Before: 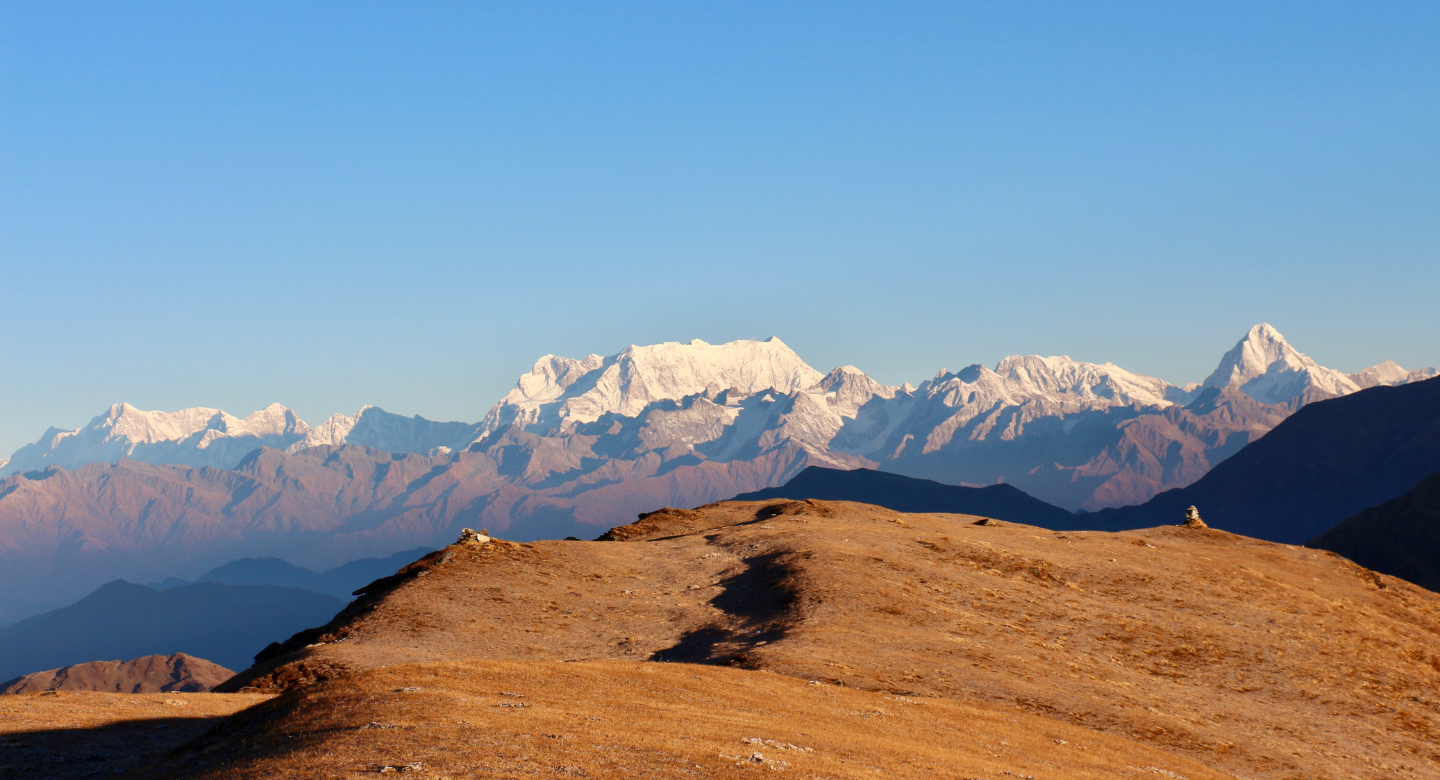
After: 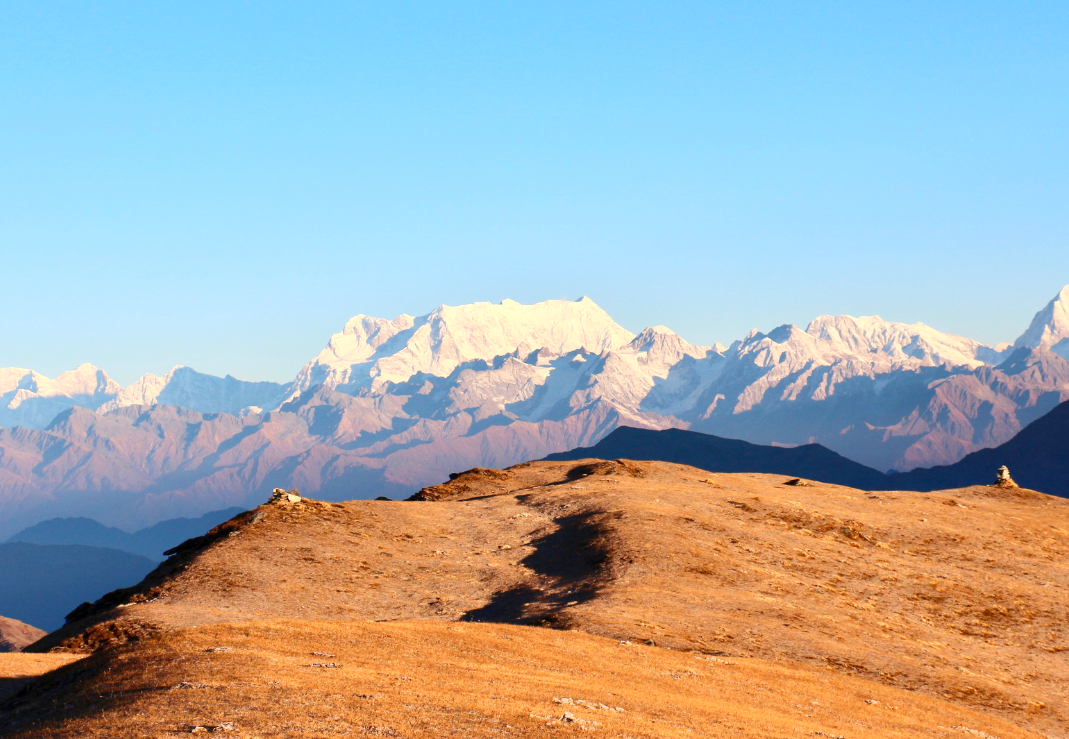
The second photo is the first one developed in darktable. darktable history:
contrast brightness saturation: contrast 0.2, brightness 0.15, saturation 0.14
crop and rotate: left 13.15%, top 5.251%, right 12.609%
exposure: exposure 0.2 EV, compensate highlight preservation false
